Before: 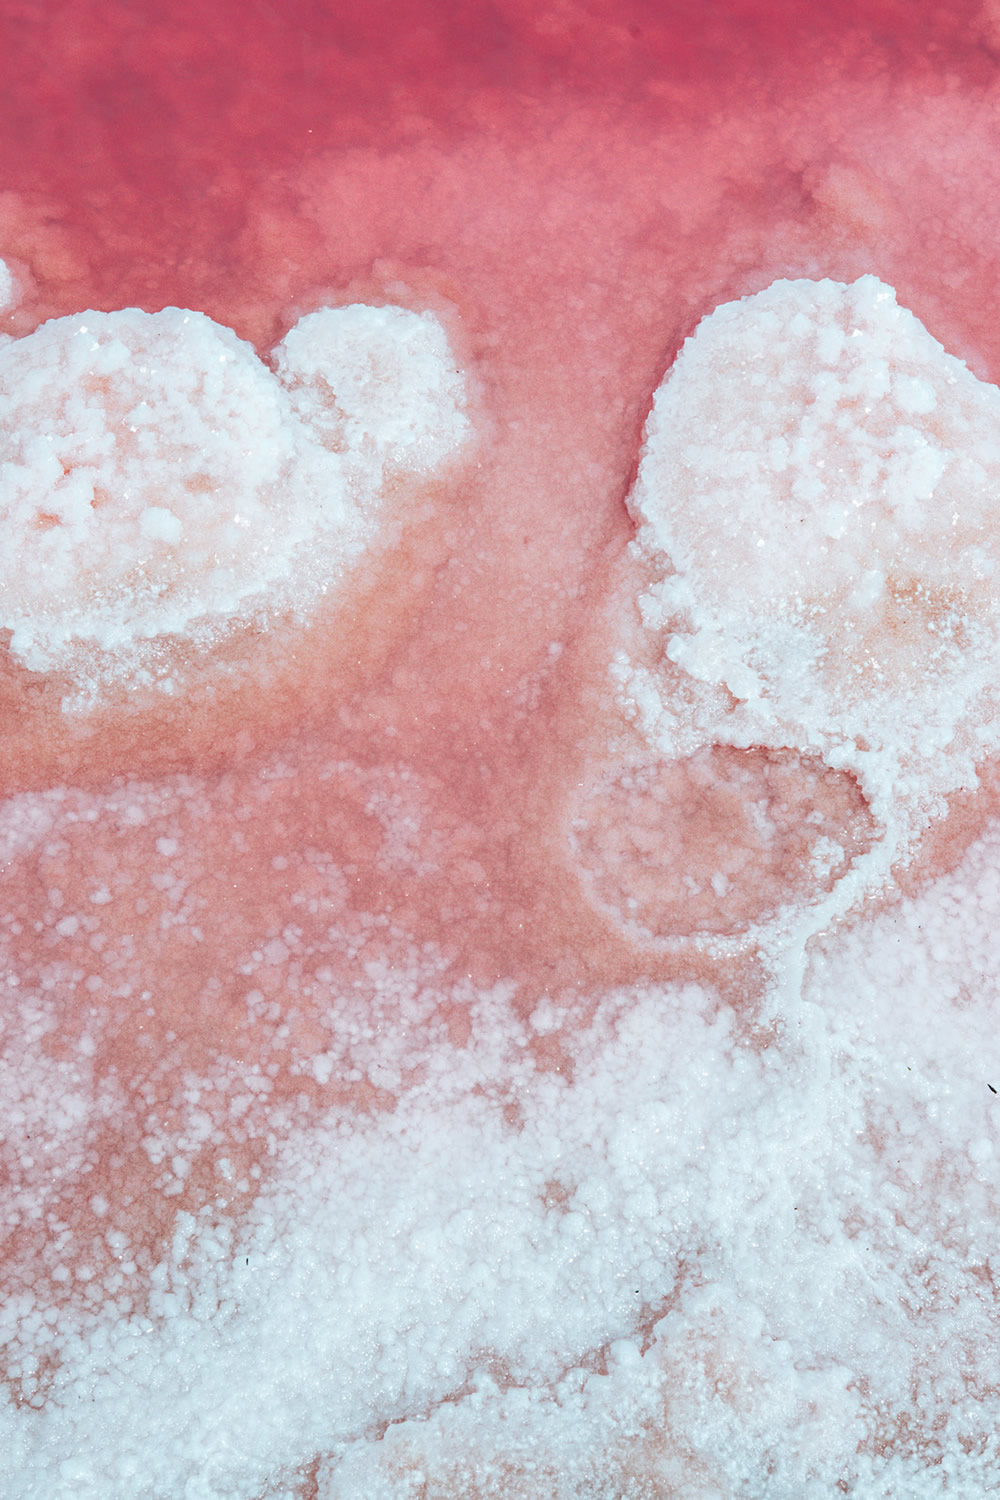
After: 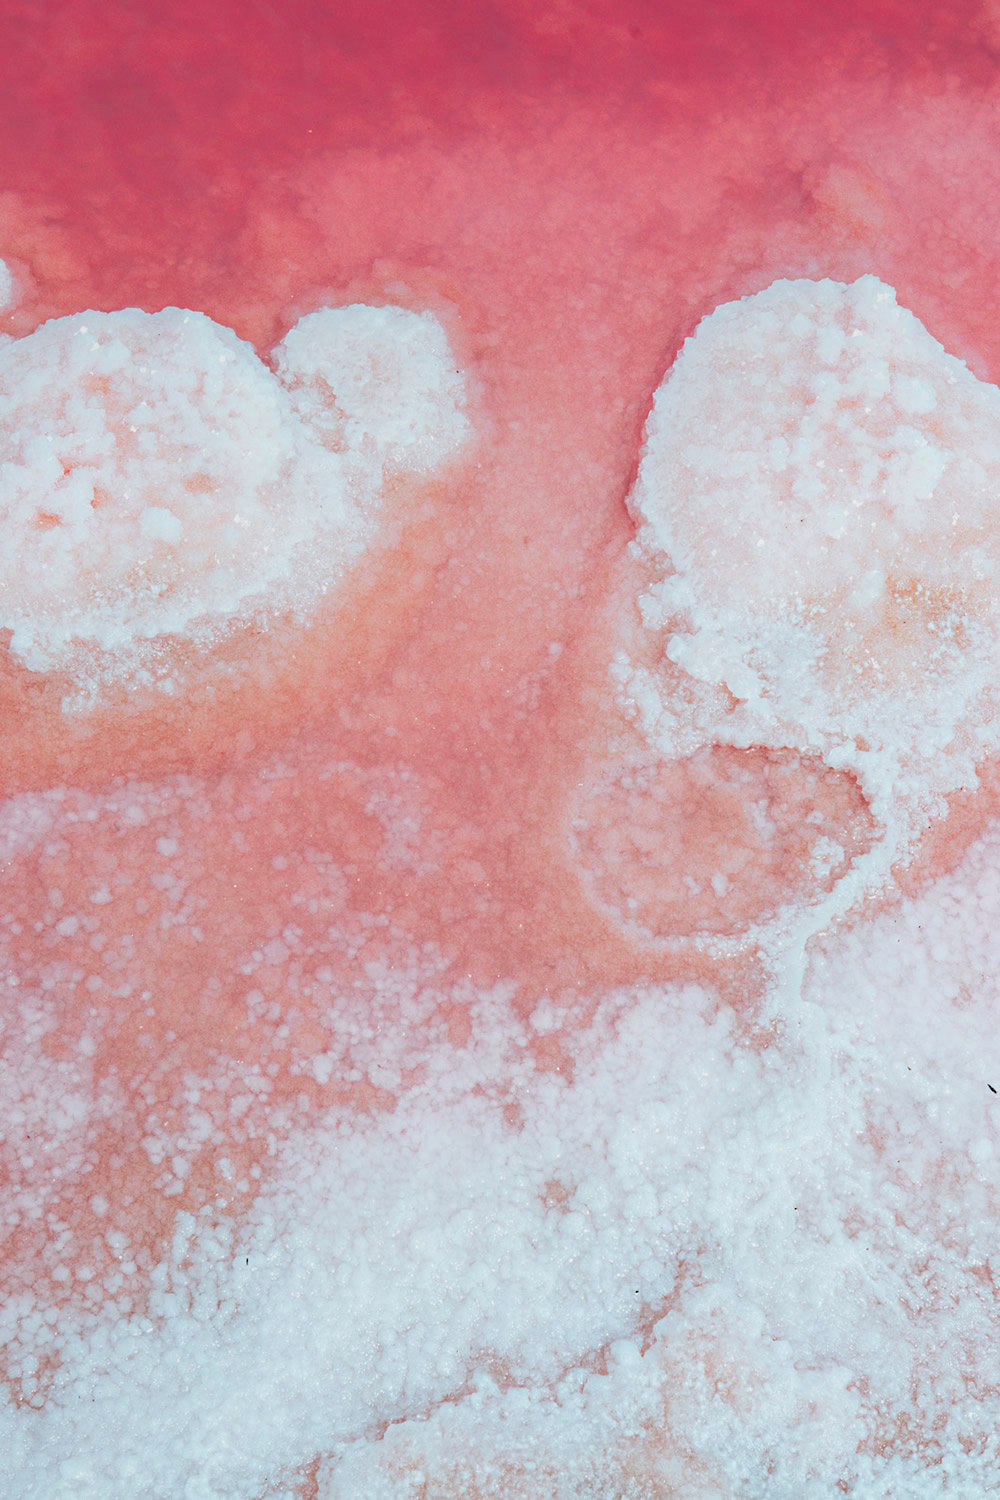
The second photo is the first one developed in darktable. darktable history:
haze removal: adaptive false
local contrast: detail 71%
